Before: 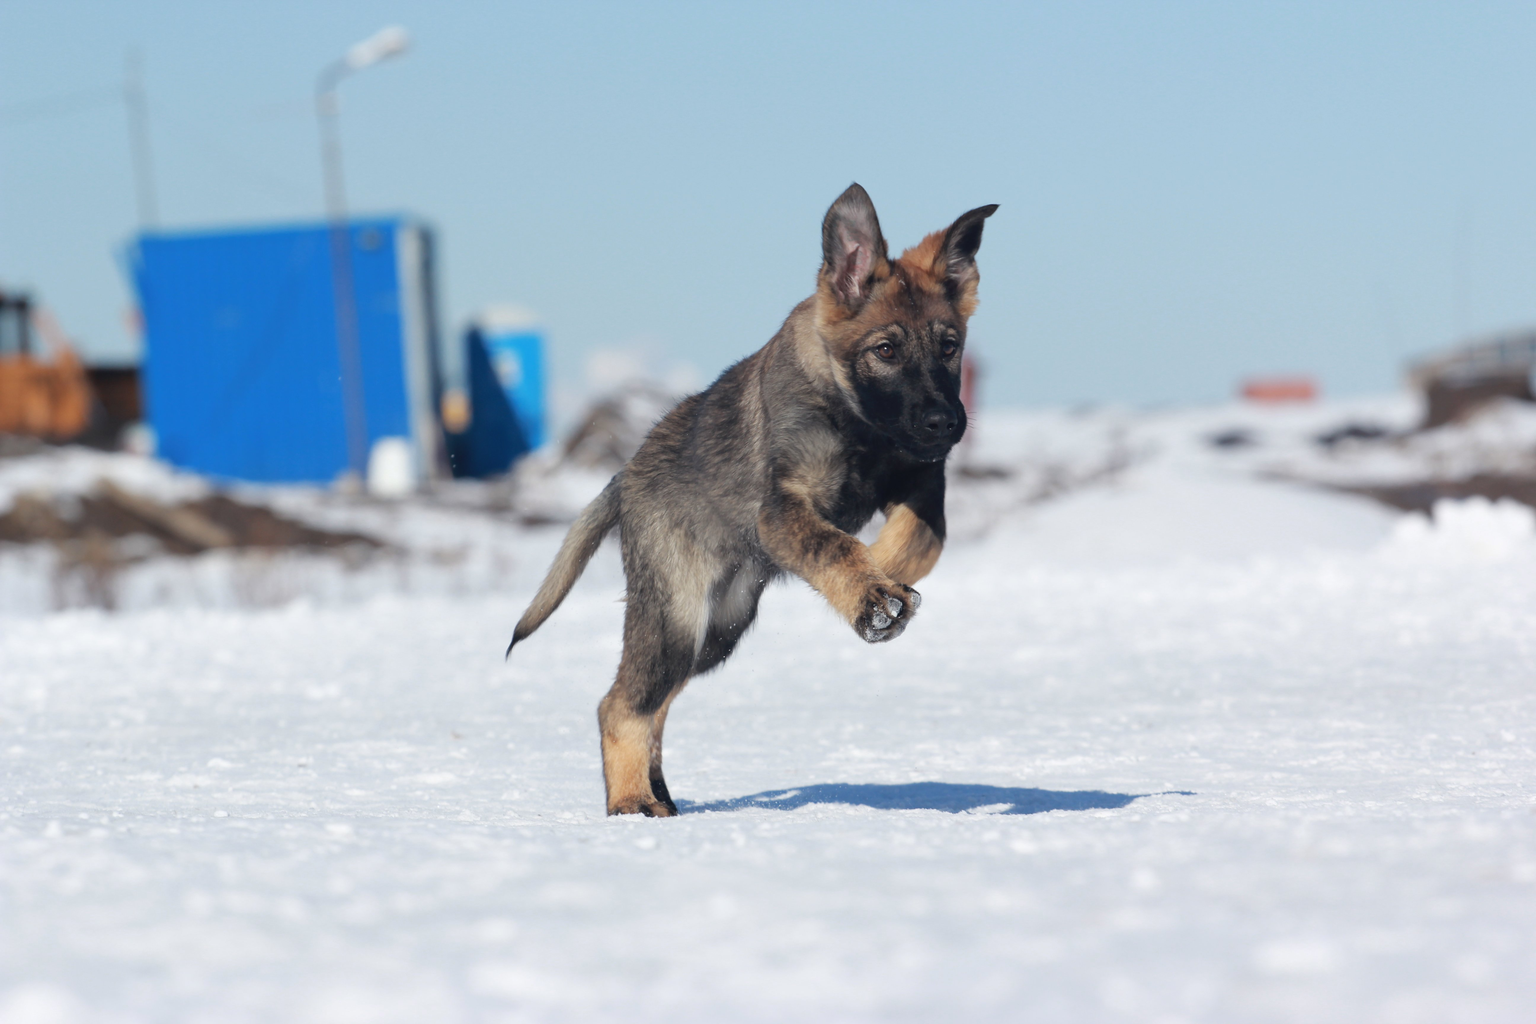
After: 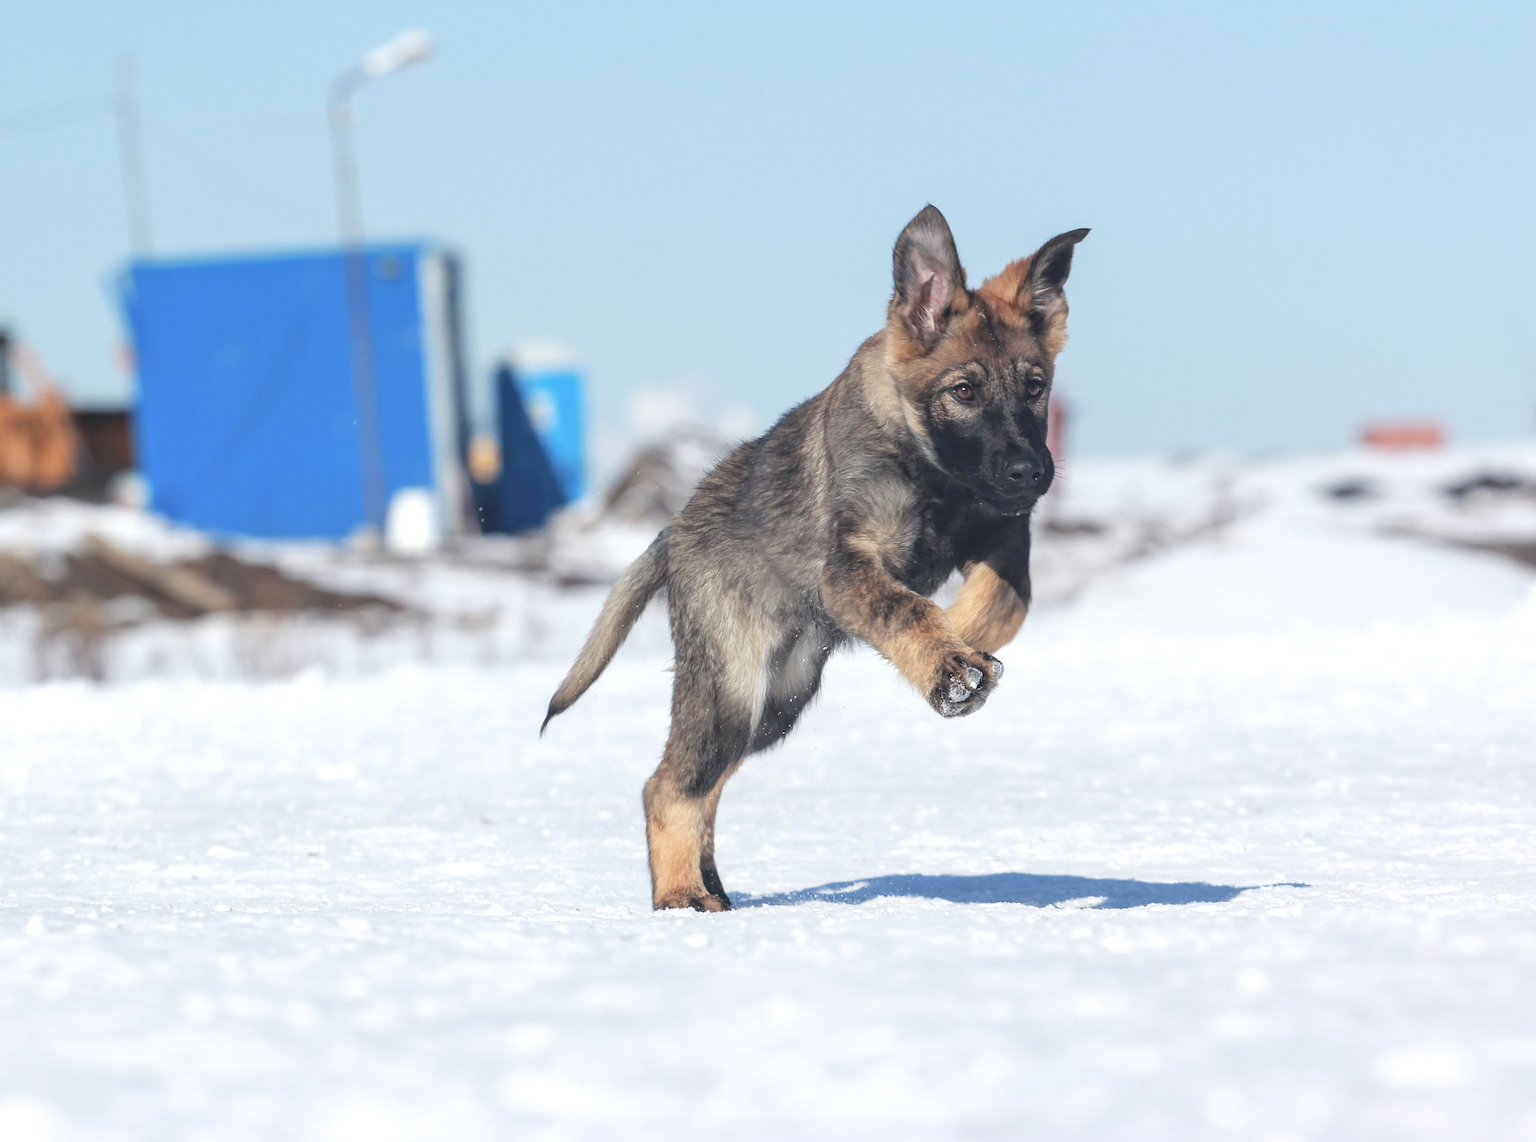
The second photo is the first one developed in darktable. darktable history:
sharpen: amount 0.58
exposure: black level correction 0, exposure 0.498 EV, compensate highlight preservation false
local contrast: on, module defaults
contrast brightness saturation: contrast -0.131, brightness 0.054, saturation -0.129
crop and rotate: left 1.43%, right 8.925%
